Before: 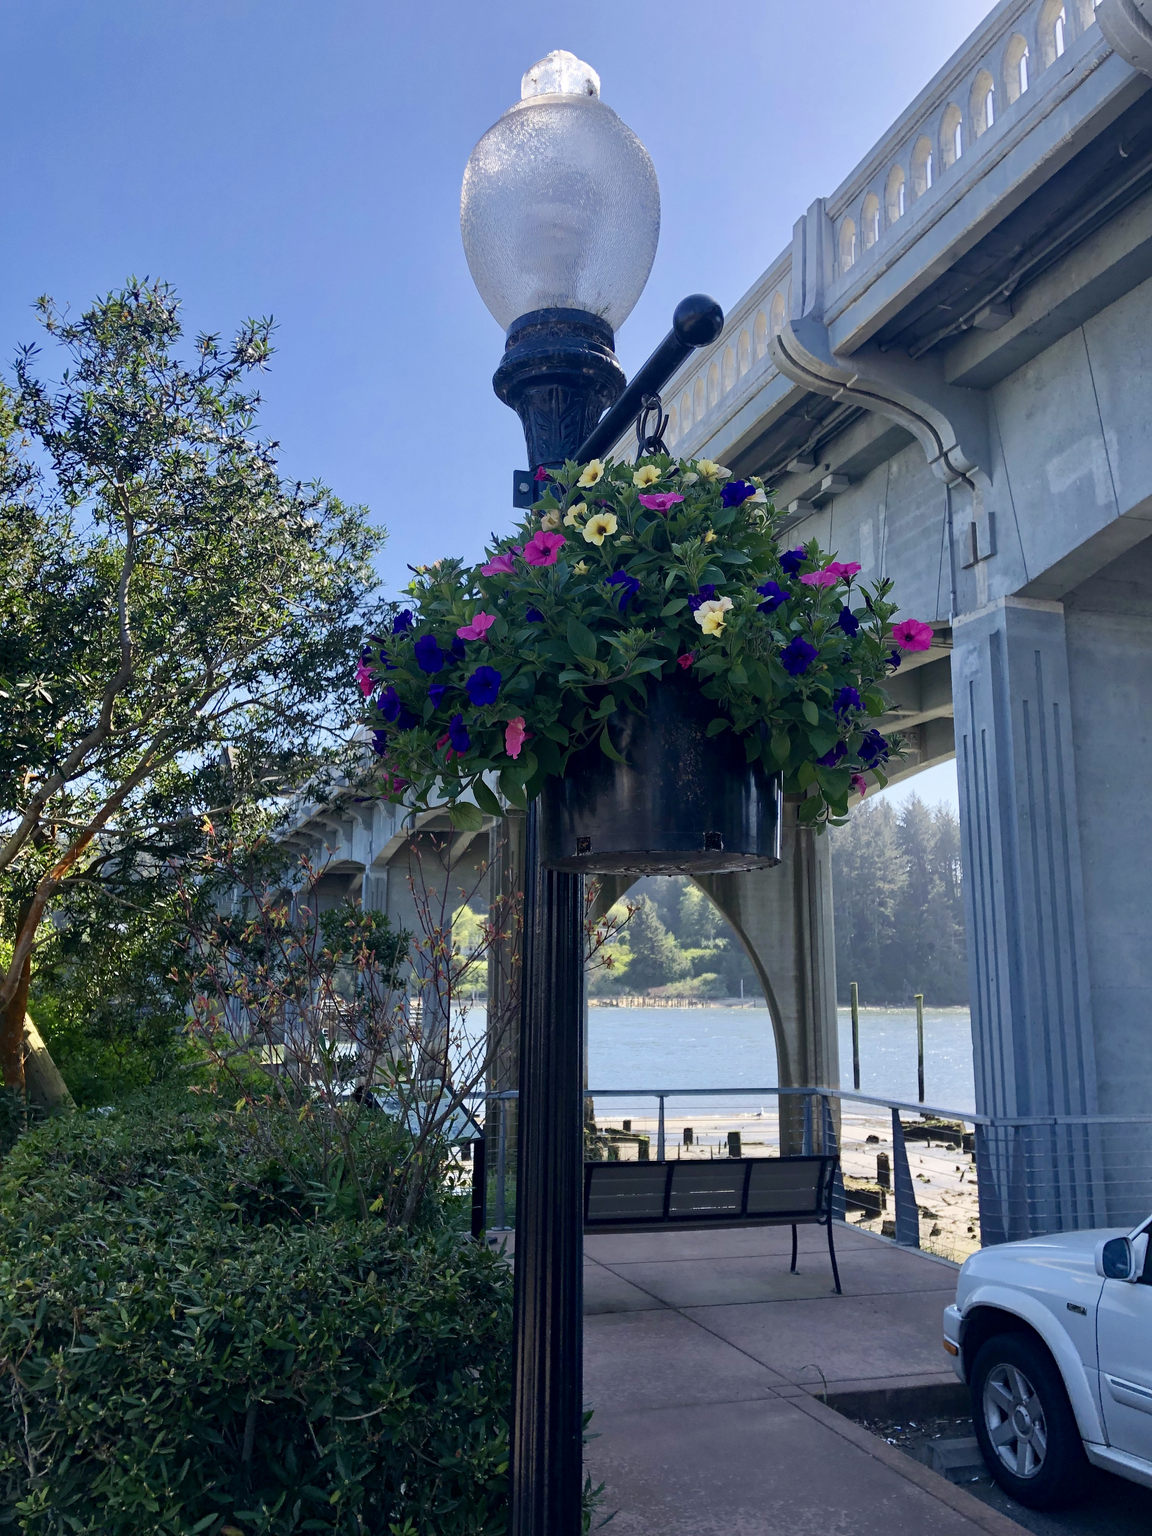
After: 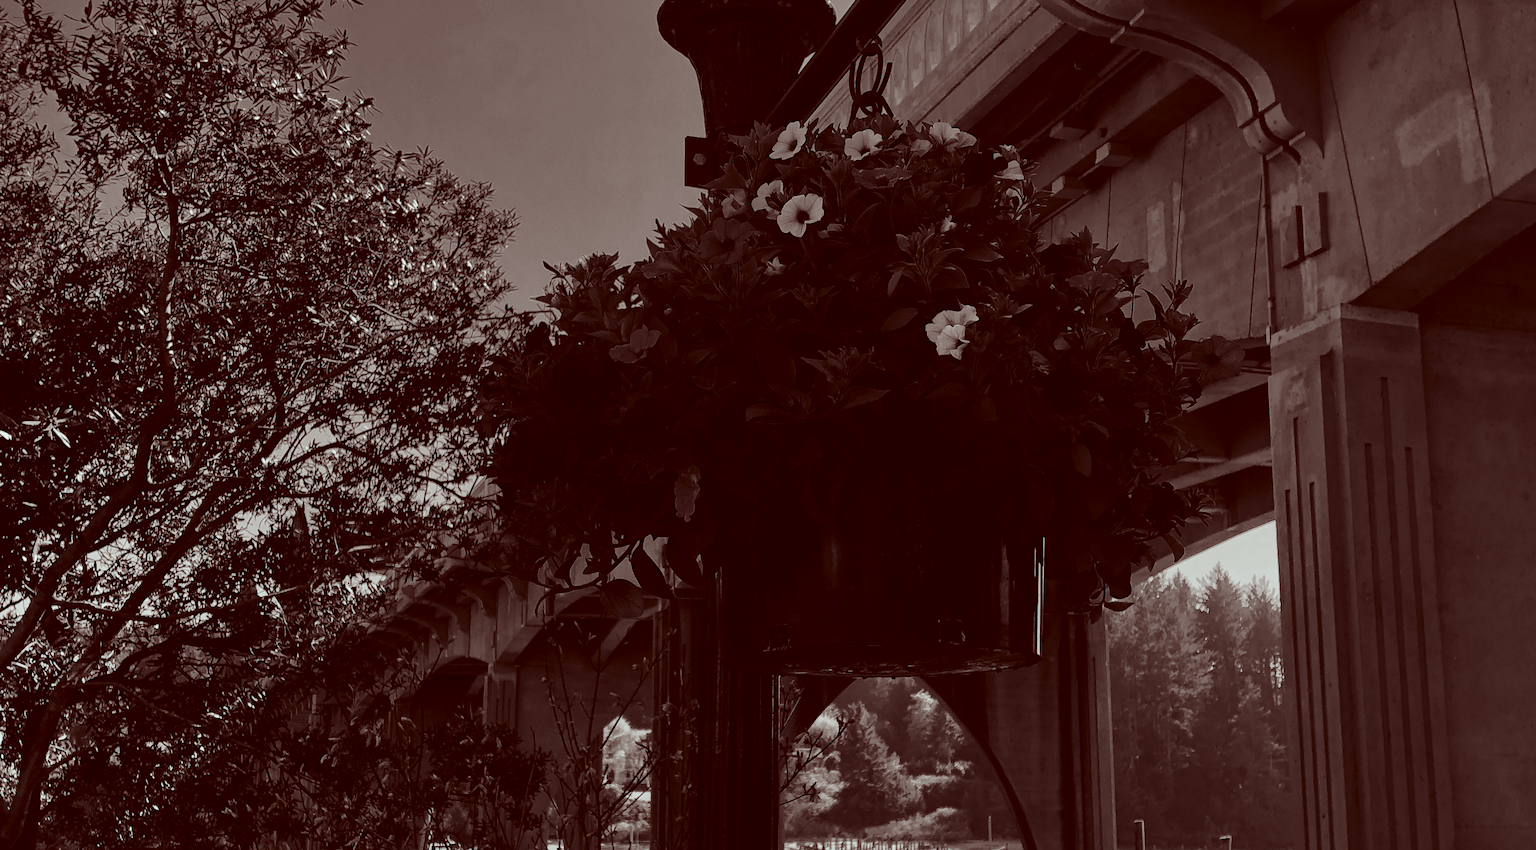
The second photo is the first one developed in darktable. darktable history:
contrast brightness saturation: contrast -0.033, brightness -0.586, saturation -0.995
color correction: highlights a* -7.18, highlights b* -0.179, shadows a* 20.6, shadows b* 11.77
crop and rotate: top 23.975%, bottom 34.501%
